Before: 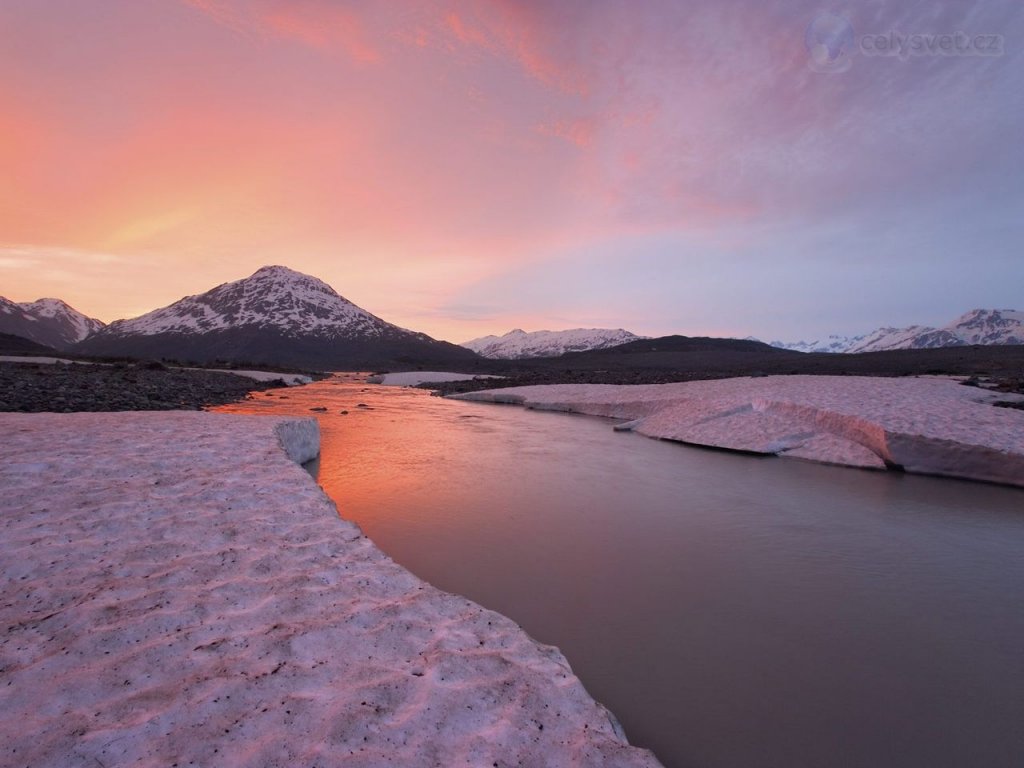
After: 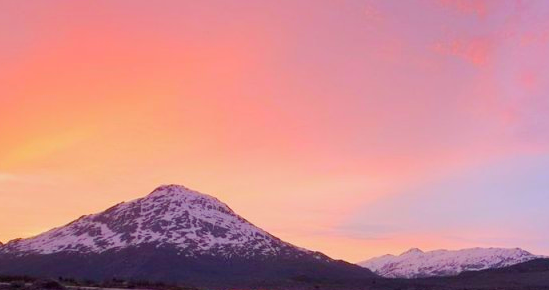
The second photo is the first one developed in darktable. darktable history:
crop: left 10.121%, top 10.631%, right 36.218%, bottom 51.526%
color balance rgb: perceptual saturation grading › global saturation 20%, perceptual saturation grading › highlights -25%, perceptual saturation grading › shadows 25%, global vibrance 50%
base curve: curves: ch0 [(0, 0) (0.235, 0.266) (0.503, 0.496) (0.786, 0.72) (1, 1)]
color balance: output saturation 110%
